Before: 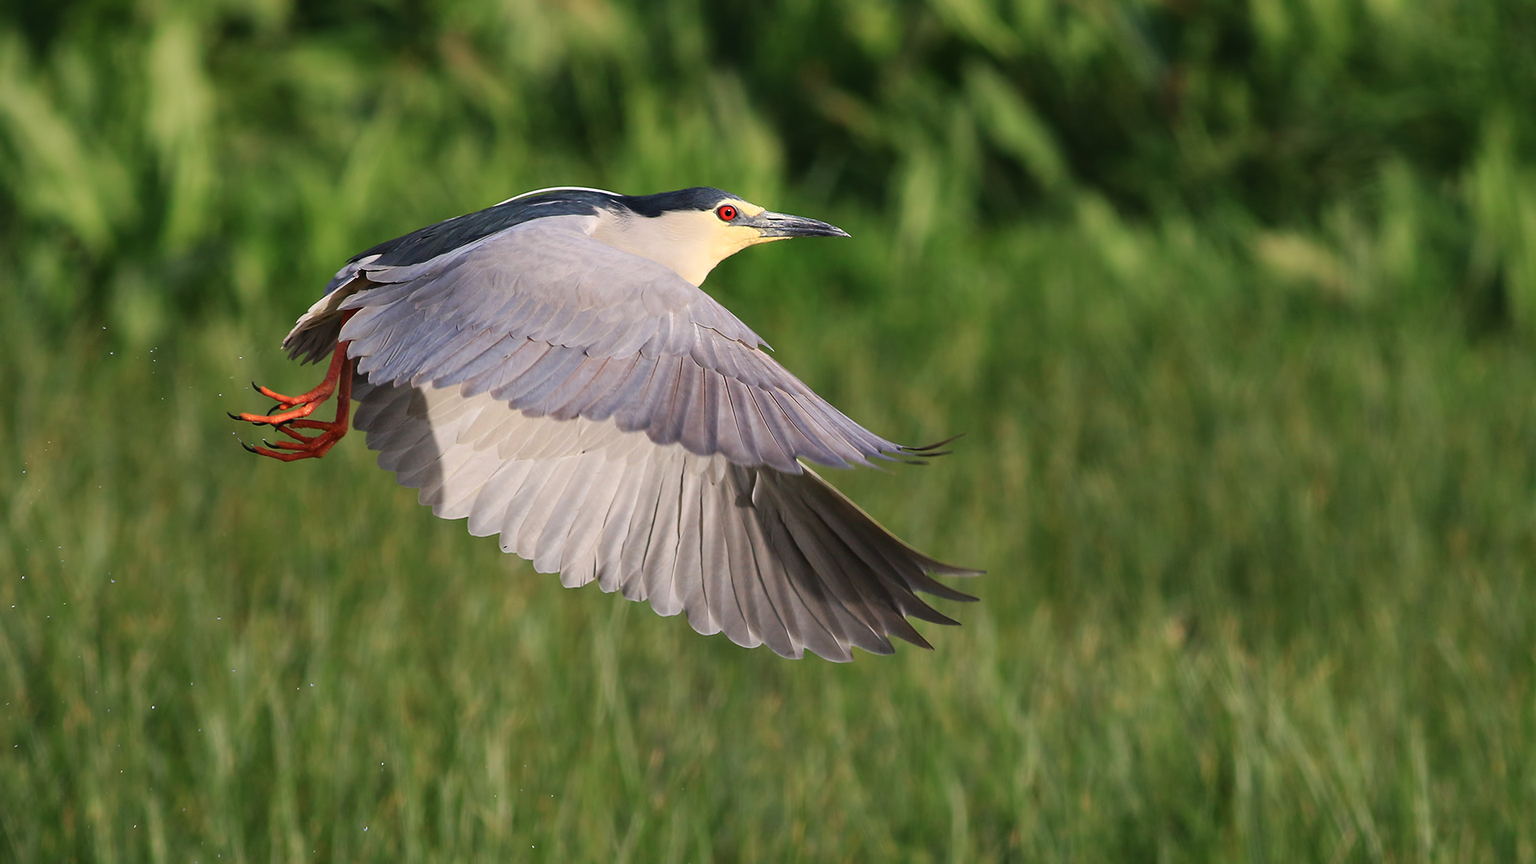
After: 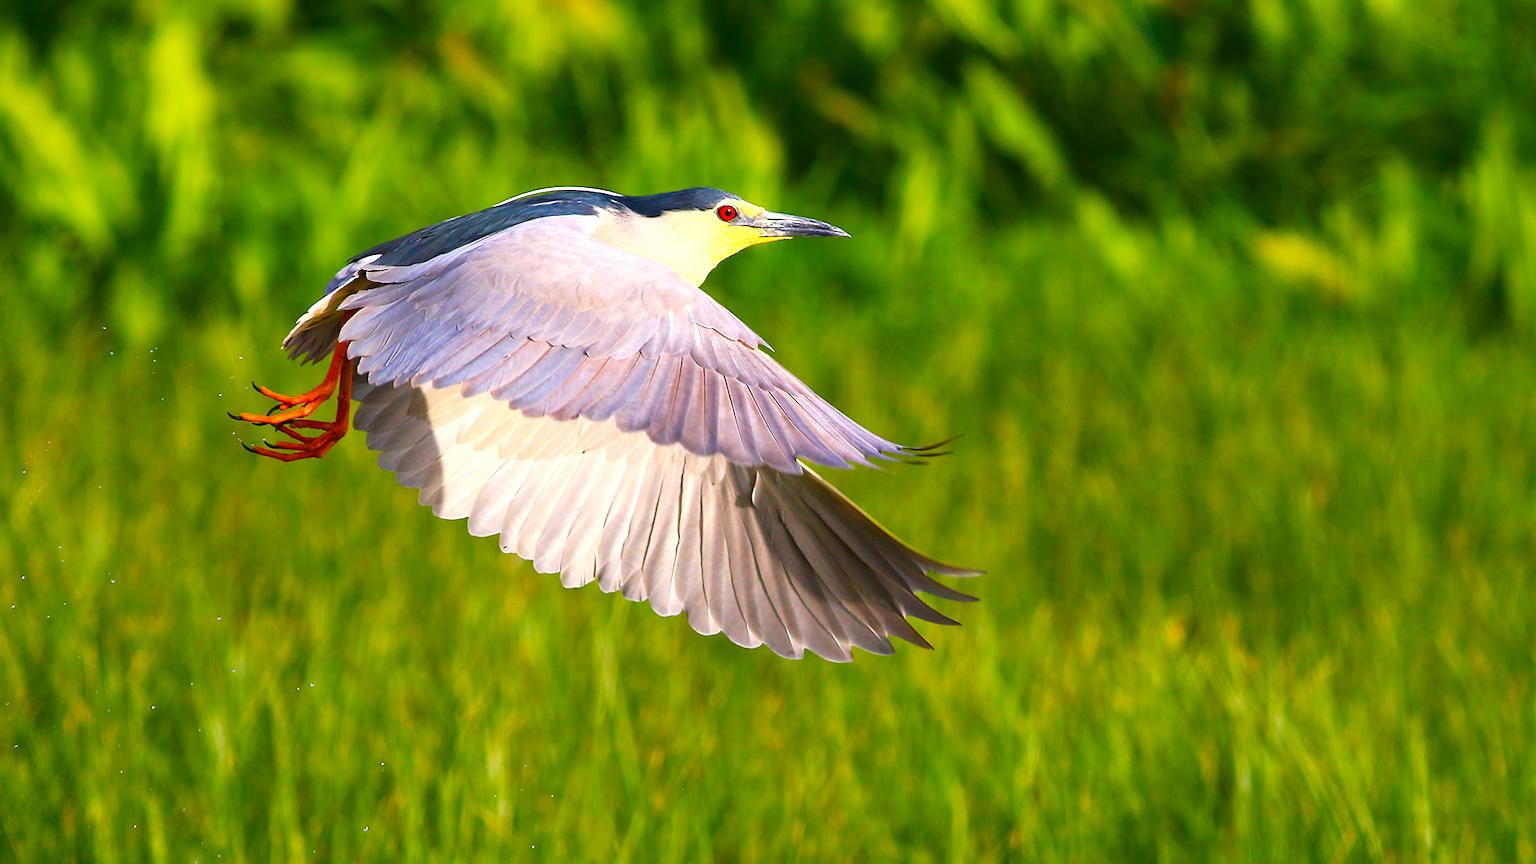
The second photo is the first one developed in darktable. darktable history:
color balance rgb: perceptual saturation grading › global saturation 35.896%, perceptual saturation grading › shadows 35.921%, global vibrance 41.498%
exposure: exposure 0.823 EV, compensate highlight preservation false
